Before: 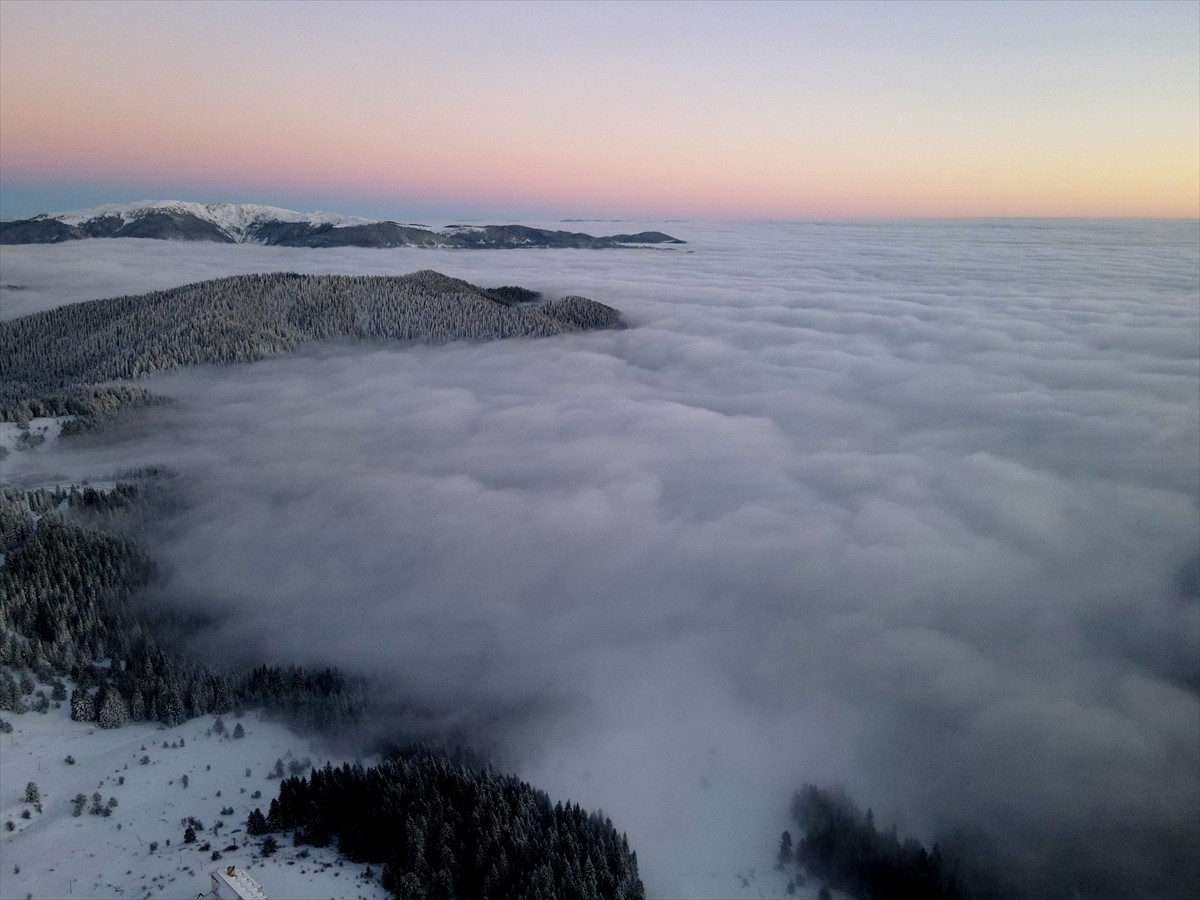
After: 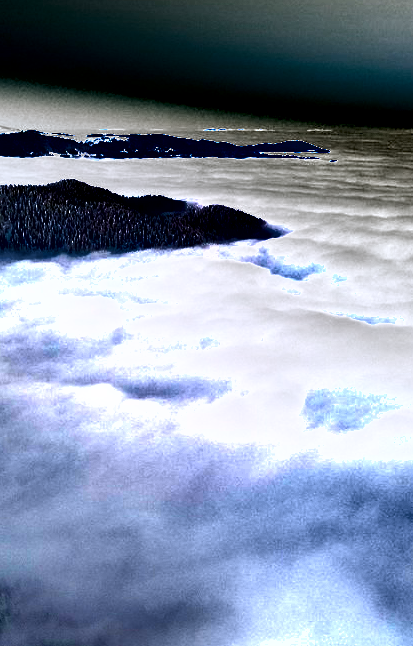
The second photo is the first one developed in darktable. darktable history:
shadows and highlights: shadows 78.87, white point adjustment -8.92, highlights -61.47, soften with gaussian
color balance rgb: shadows lift › chroma 2.001%, shadows lift › hue 51.37°, perceptual saturation grading › global saturation 20%, perceptual saturation grading › highlights -25.618%, perceptual saturation grading › shadows 49.528%, perceptual brilliance grading › global brilliance 30.219%, global vibrance 25.028%, contrast 20.467%
exposure: black level correction 0, exposure 1.104 EV, compensate highlight preservation false
crop and rotate: left 29.809%, top 10.192%, right 35.716%, bottom 17.949%
